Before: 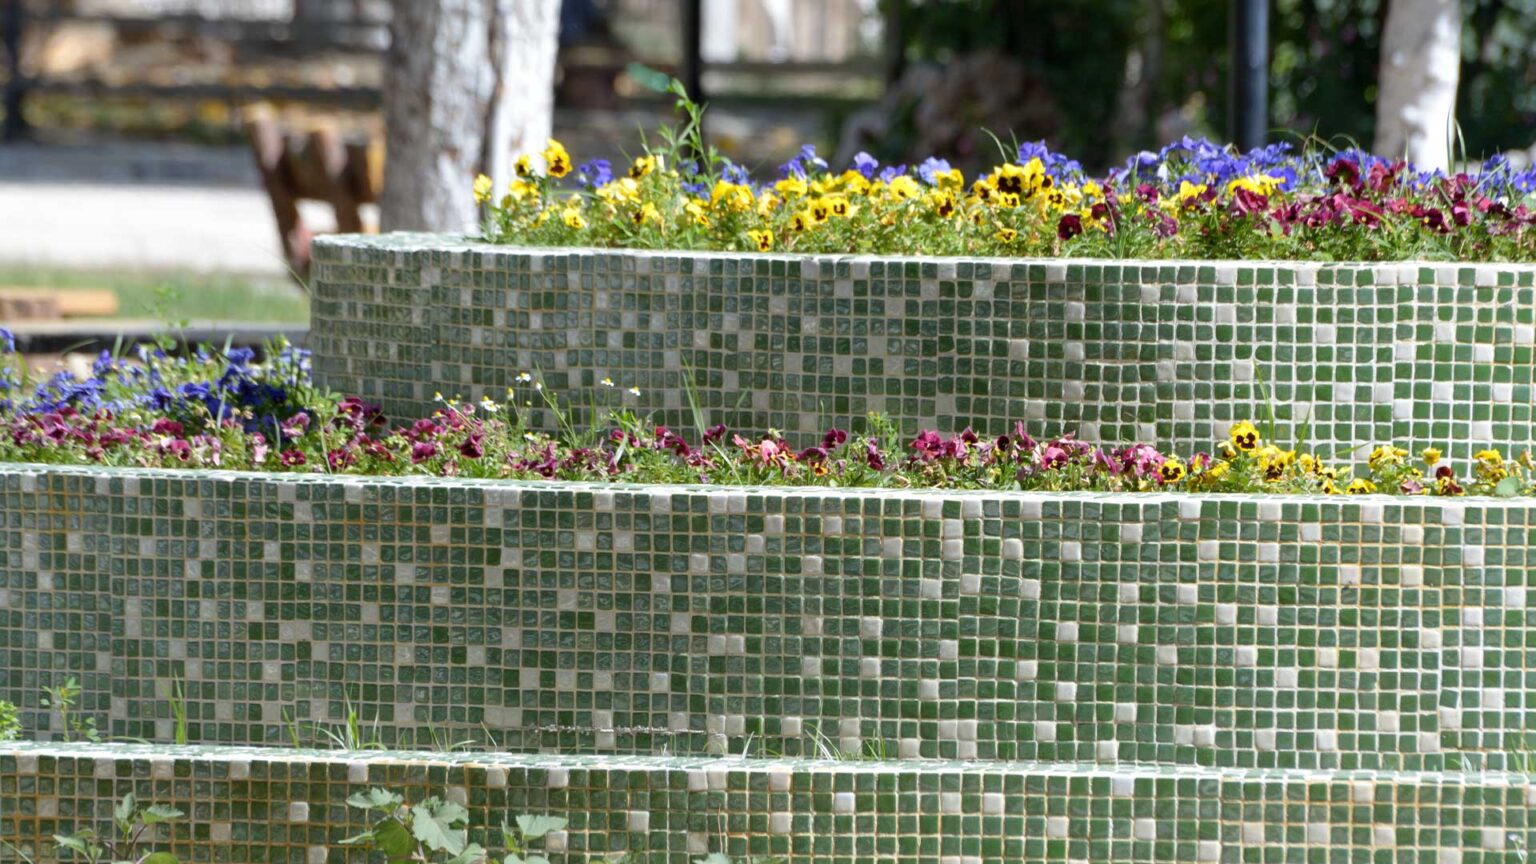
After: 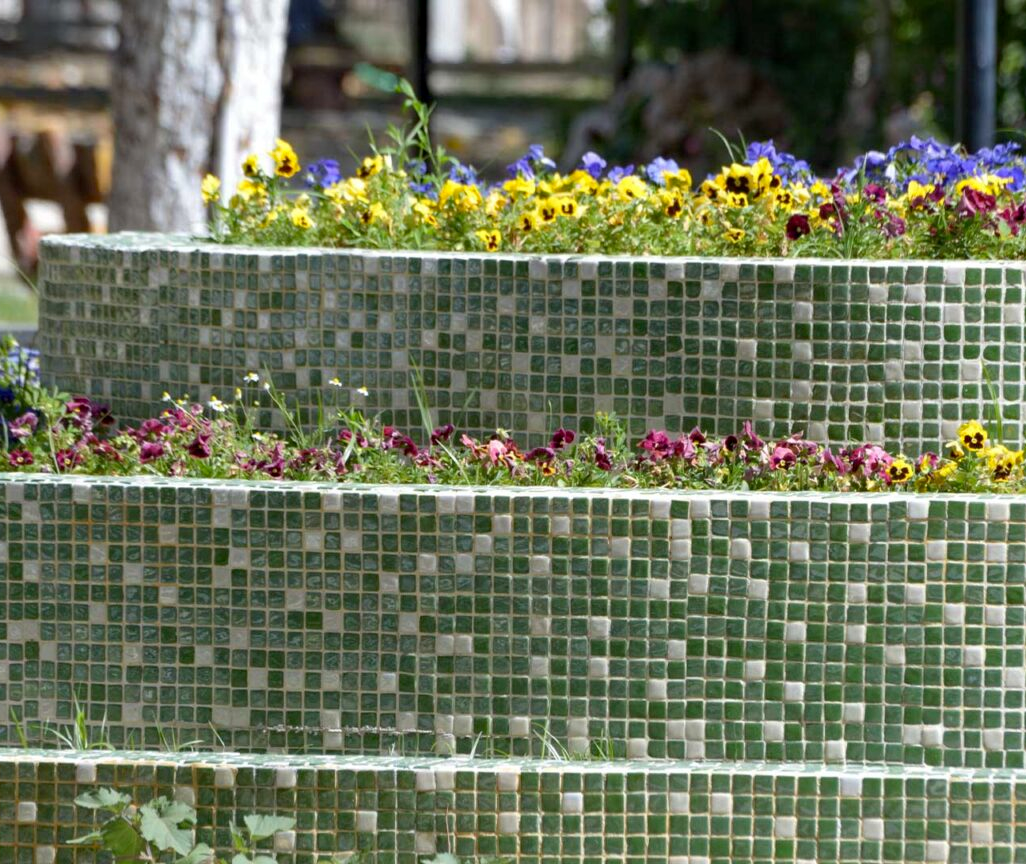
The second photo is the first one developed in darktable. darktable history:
haze removal: compatibility mode true, adaptive false
crop and rotate: left 17.732%, right 15.423%
